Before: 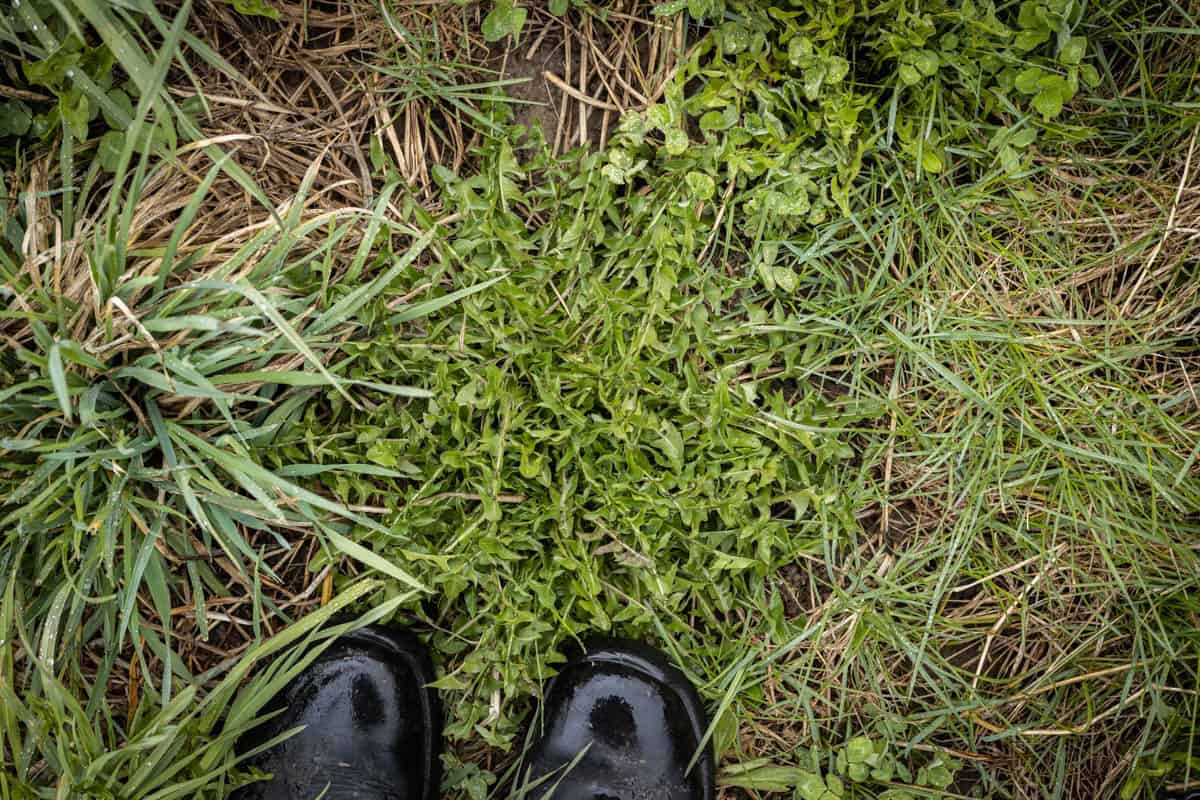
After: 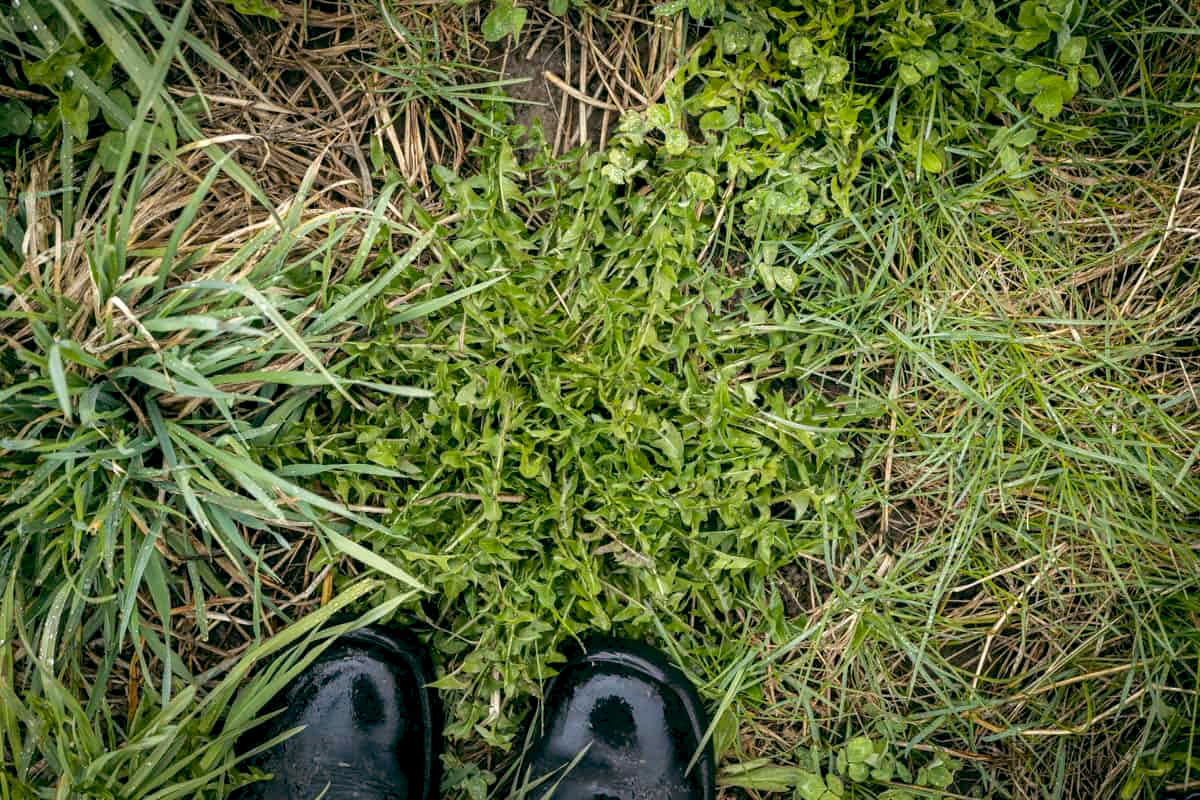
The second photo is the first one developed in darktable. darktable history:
color balance rgb: global offset › luminance -0.329%, global offset › chroma 0.11%, global offset › hue 167.89°, perceptual saturation grading › global saturation 0.734%, global vibrance 10.549%, saturation formula JzAzBz (2021)
exposure: exposure 0.129 EV, compensate highlight preservation false
